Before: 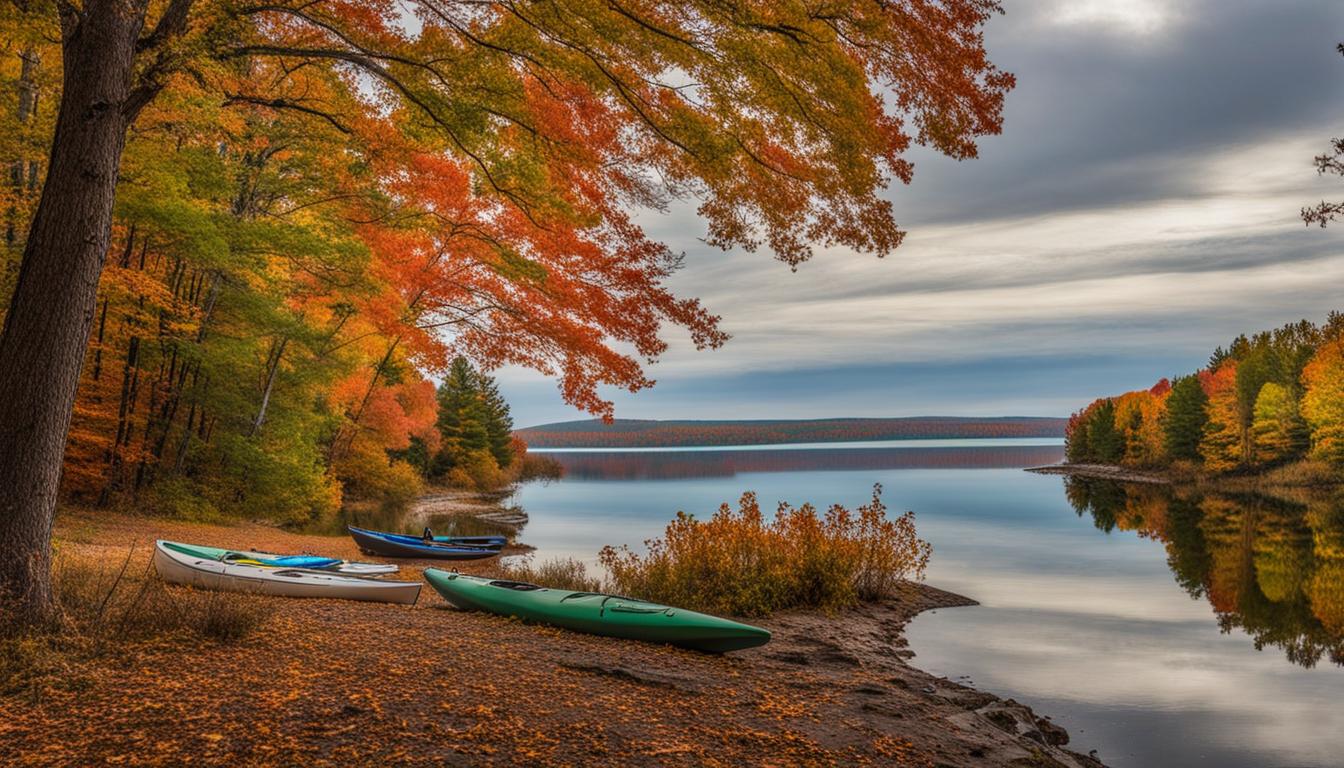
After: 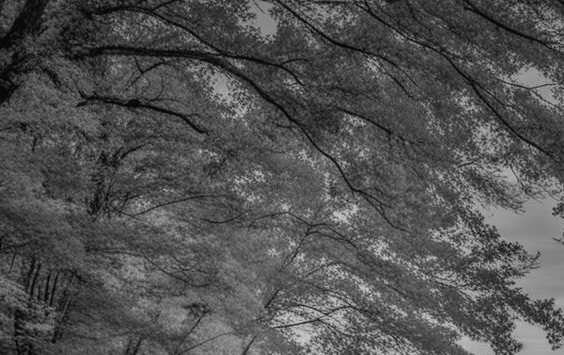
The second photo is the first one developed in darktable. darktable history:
monochrome: a 26.22, b 42.67, size 0.8
exposure: black level correction 0.009, exposure -0.159 EV, compensate highlight preservation false
graduated density: hue 238.83°, saturation 50%
contrast brightness saturation: contrast -0.05, saturation -0.41
crop and rotate: left 10.817%, top 0.062%, right 47.194%, bottom 53.626%
